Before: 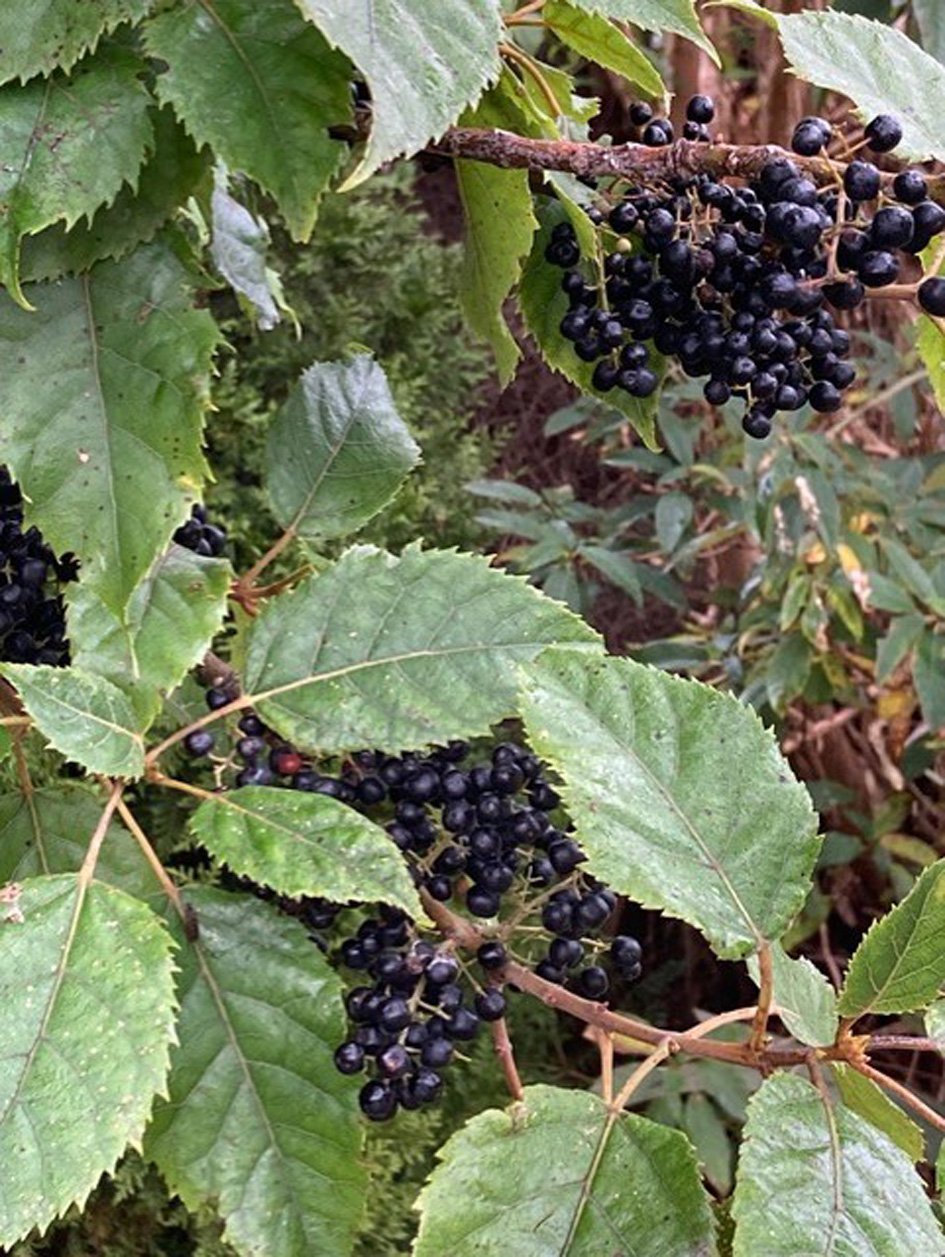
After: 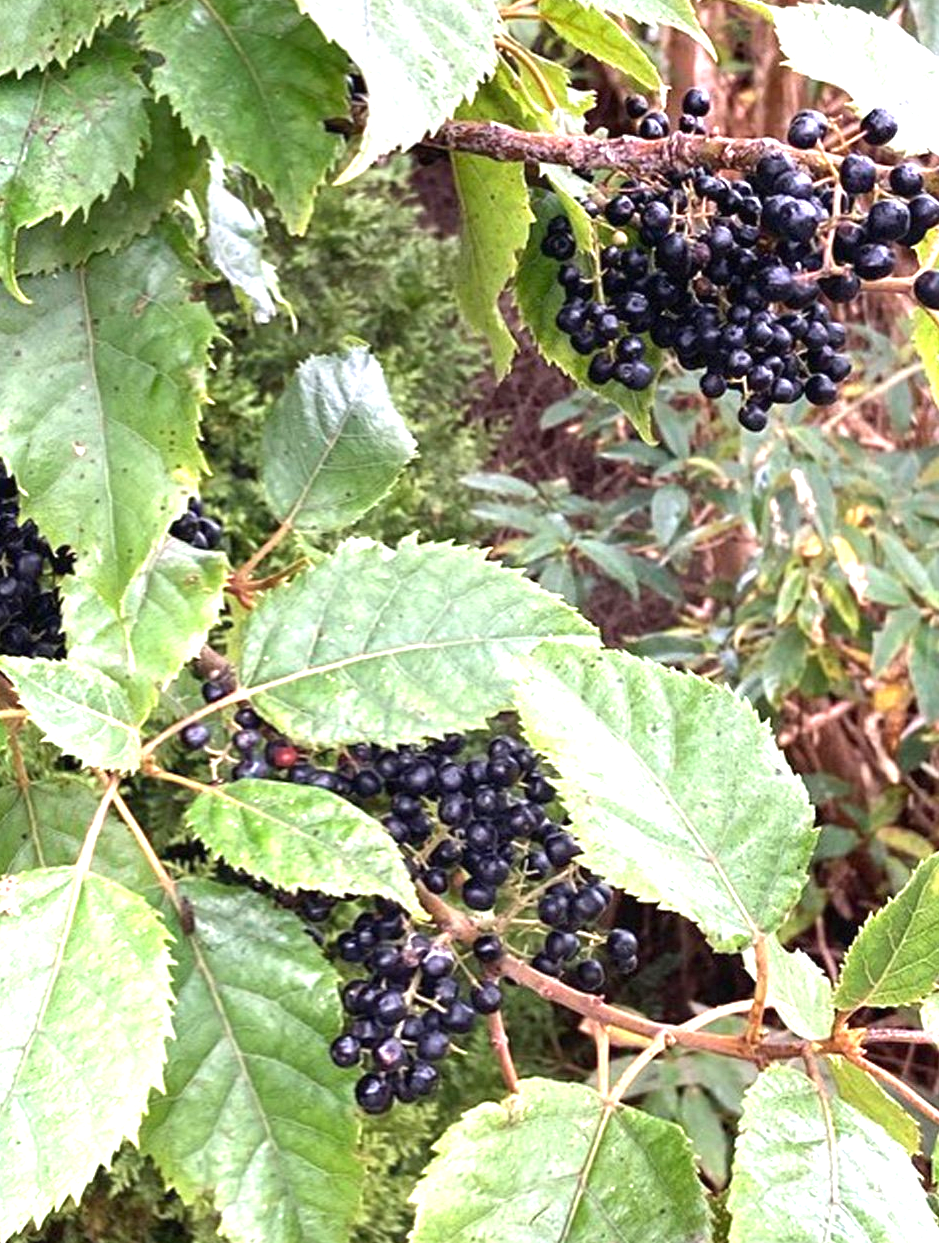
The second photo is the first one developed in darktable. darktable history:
exposure: black level correction 0, exposure 1.199 EV, compensate highlight preservation false
crop: left 0.438%, top 0.599%, right 0.192%, bottom 0.512%
